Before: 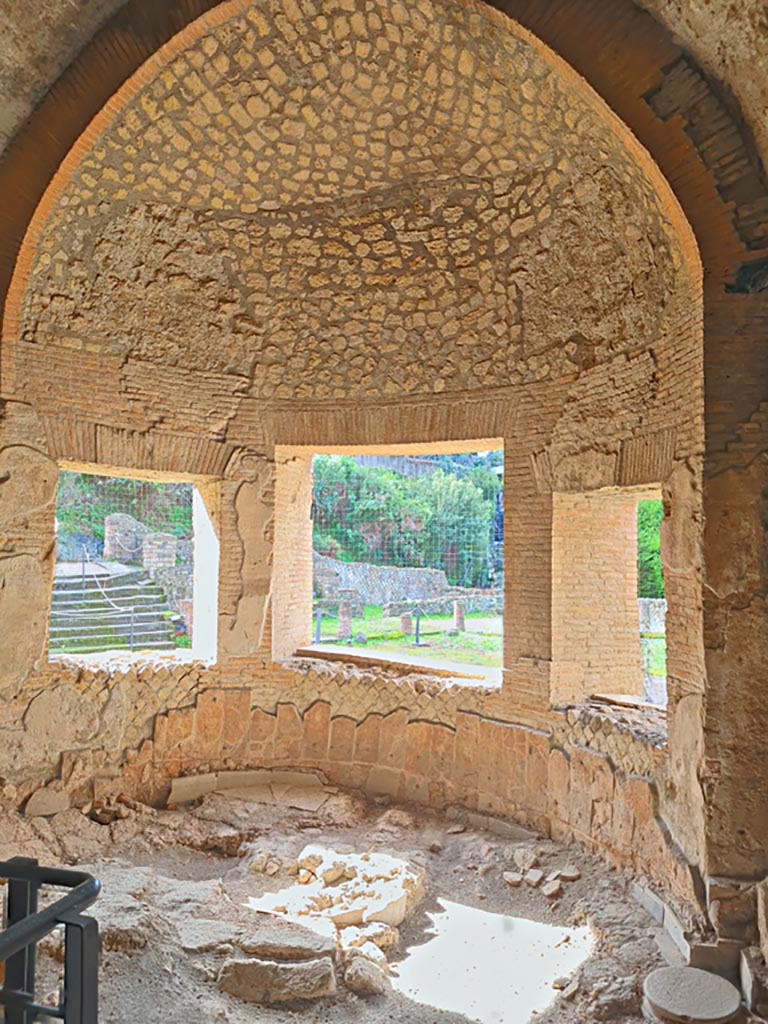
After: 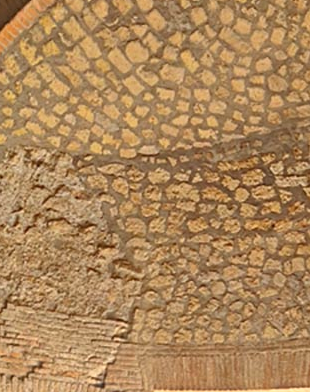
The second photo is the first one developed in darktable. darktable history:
crop: left 15.791%, top 5.453%, right 43.832%, bottom 56.185%
tone equalizer: -8 EV -0.447 EV, -7 EV -0.394 EV, -6 EV -0.325 EV, -5 EV -0.236 EV, -3 EV 0.235 EV, -2 EV 0.358 EV, -1 EV 0.366 EV, +0 EV 0.391 EV
